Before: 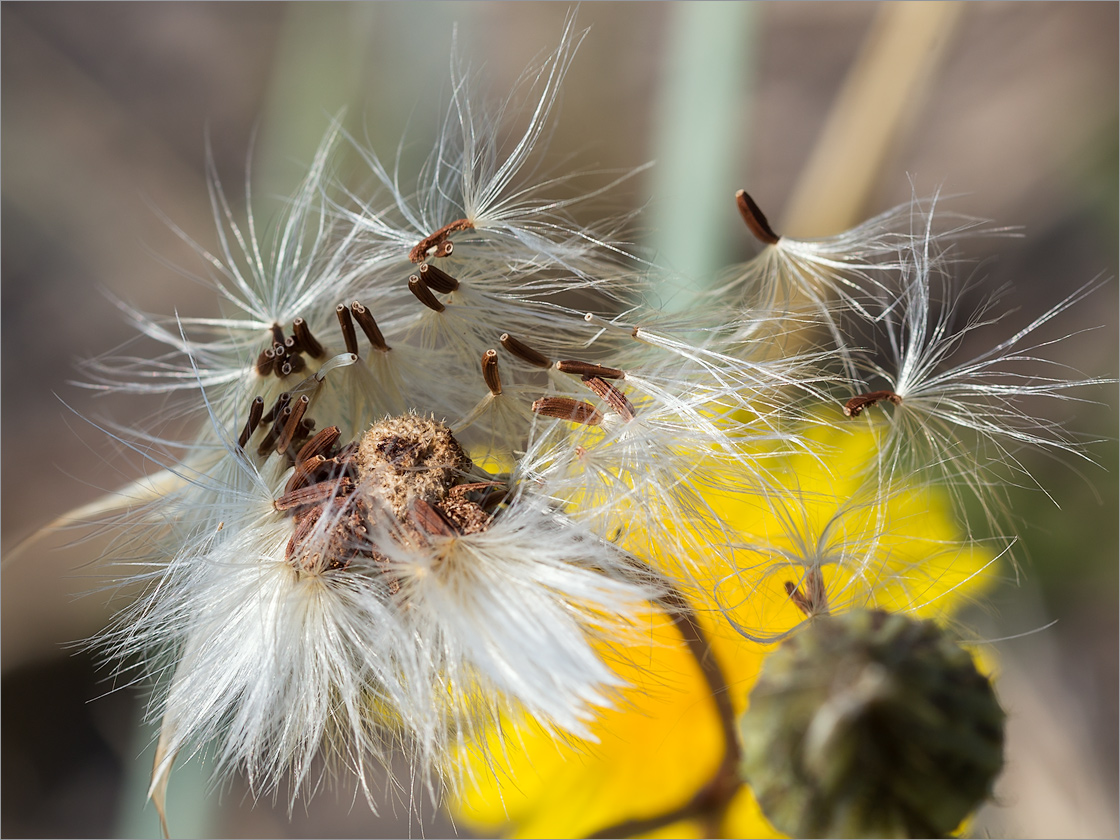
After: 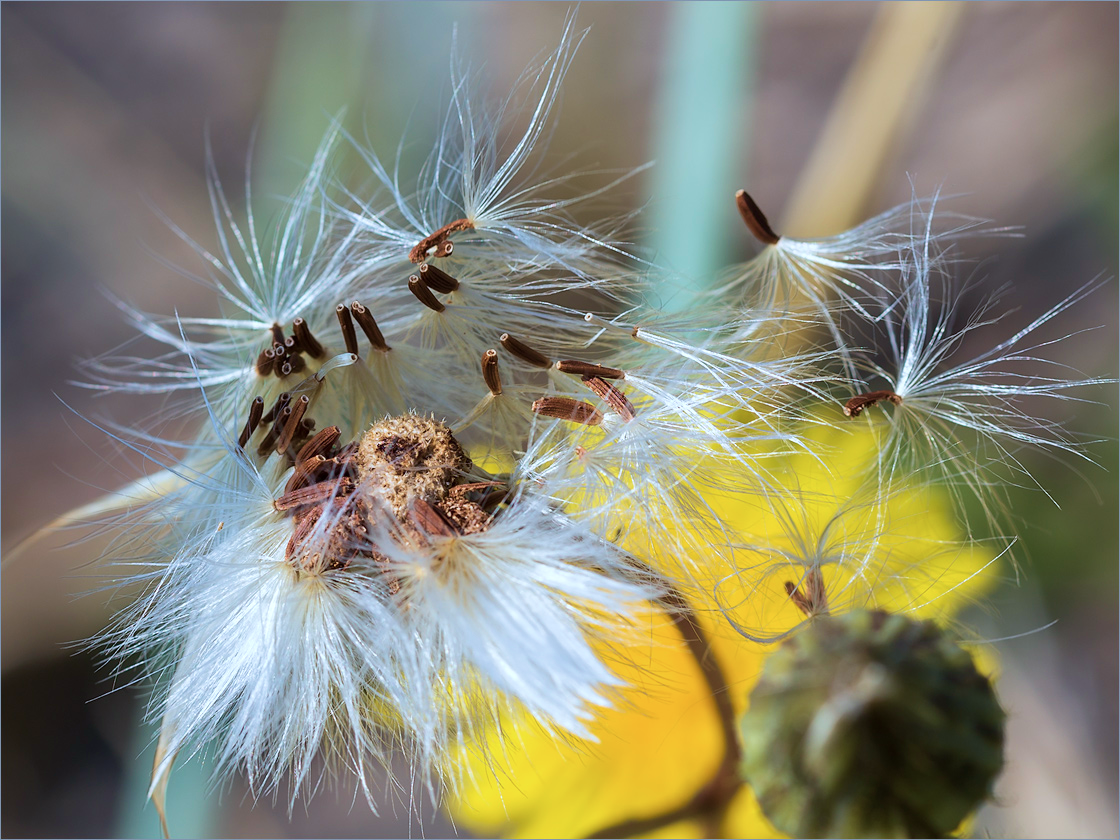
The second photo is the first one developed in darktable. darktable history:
tone equalizer: edges refinement/feathering 500, mask exposure compensation -1.57 EV, preserve details no
color calibration: x 0.372, y 0.386, temperature 4285.05 K
velvia: strength 44.62%
